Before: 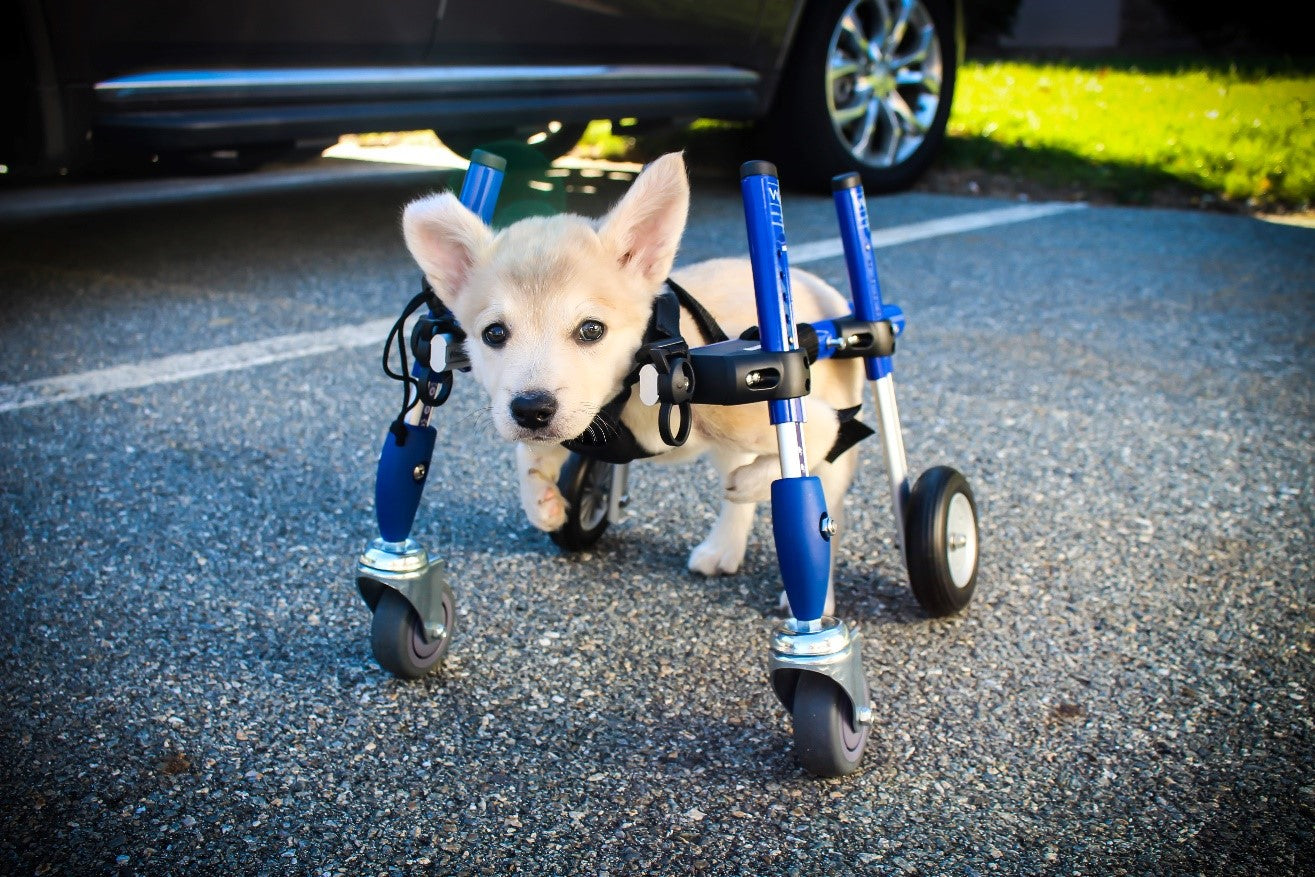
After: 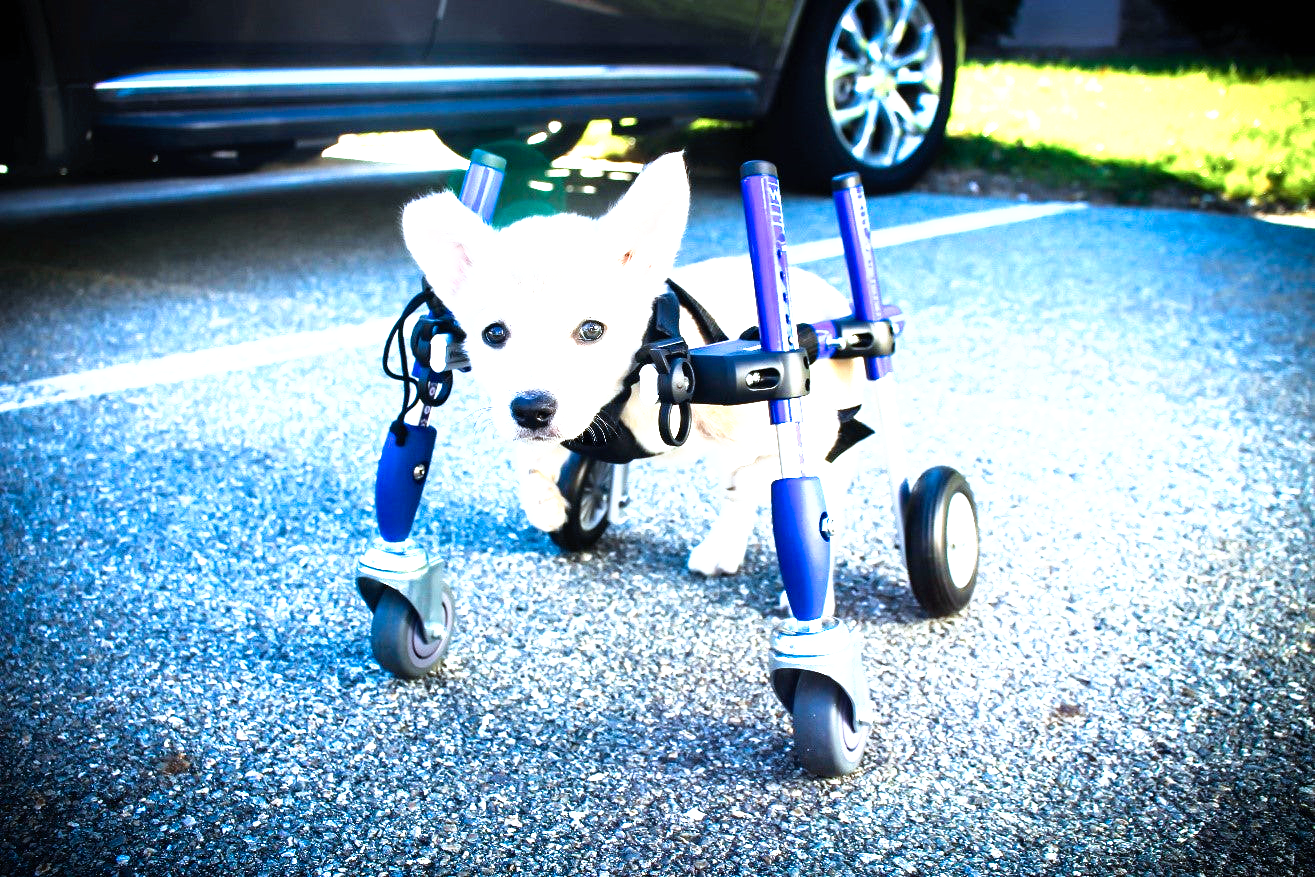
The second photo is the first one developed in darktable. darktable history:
contrast brightness saturation: saturation -0.05
tone curve: curves: ch0 [(0, 0) (0.003, 0.001) (0.011, 0.005) (0.025, 0.01) (0.044, 0.019) (0.069, 0.029) (0.1, 0.042) (0.136, 0.078) (0.177, 0.129) (0.224, 0.182) (0.277, 0.246) (0.335, 0.318) (0.399, 0.396) (0.468, 0.481) (0.543, 0.573) (0.623, 0.672) (0.709, 0.777) (0.801, 0.881) (0.898, 0.975) (1, 1)], preserve colors none
exposure: black level correction 0, exposure 1.4 EV, compensate highlight preservation false
color calibration: illuminant as shot in camera, x 0.383, y 0.38, temperature 3949.15 K, gamut compression 1.66
